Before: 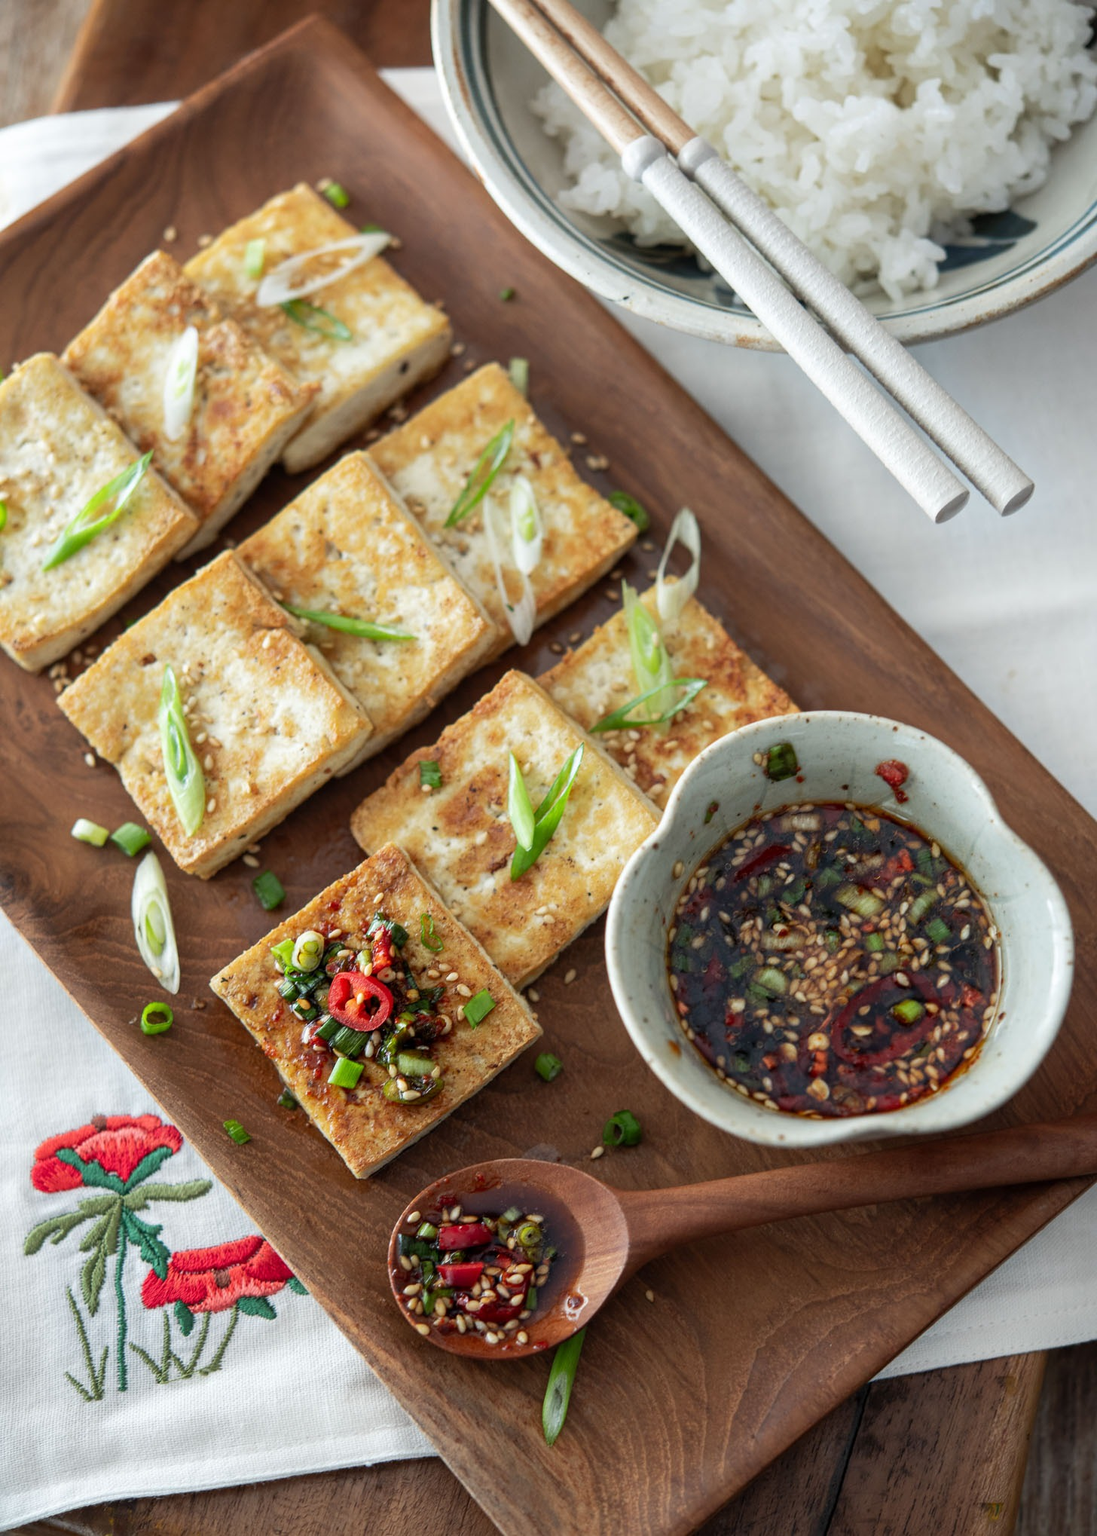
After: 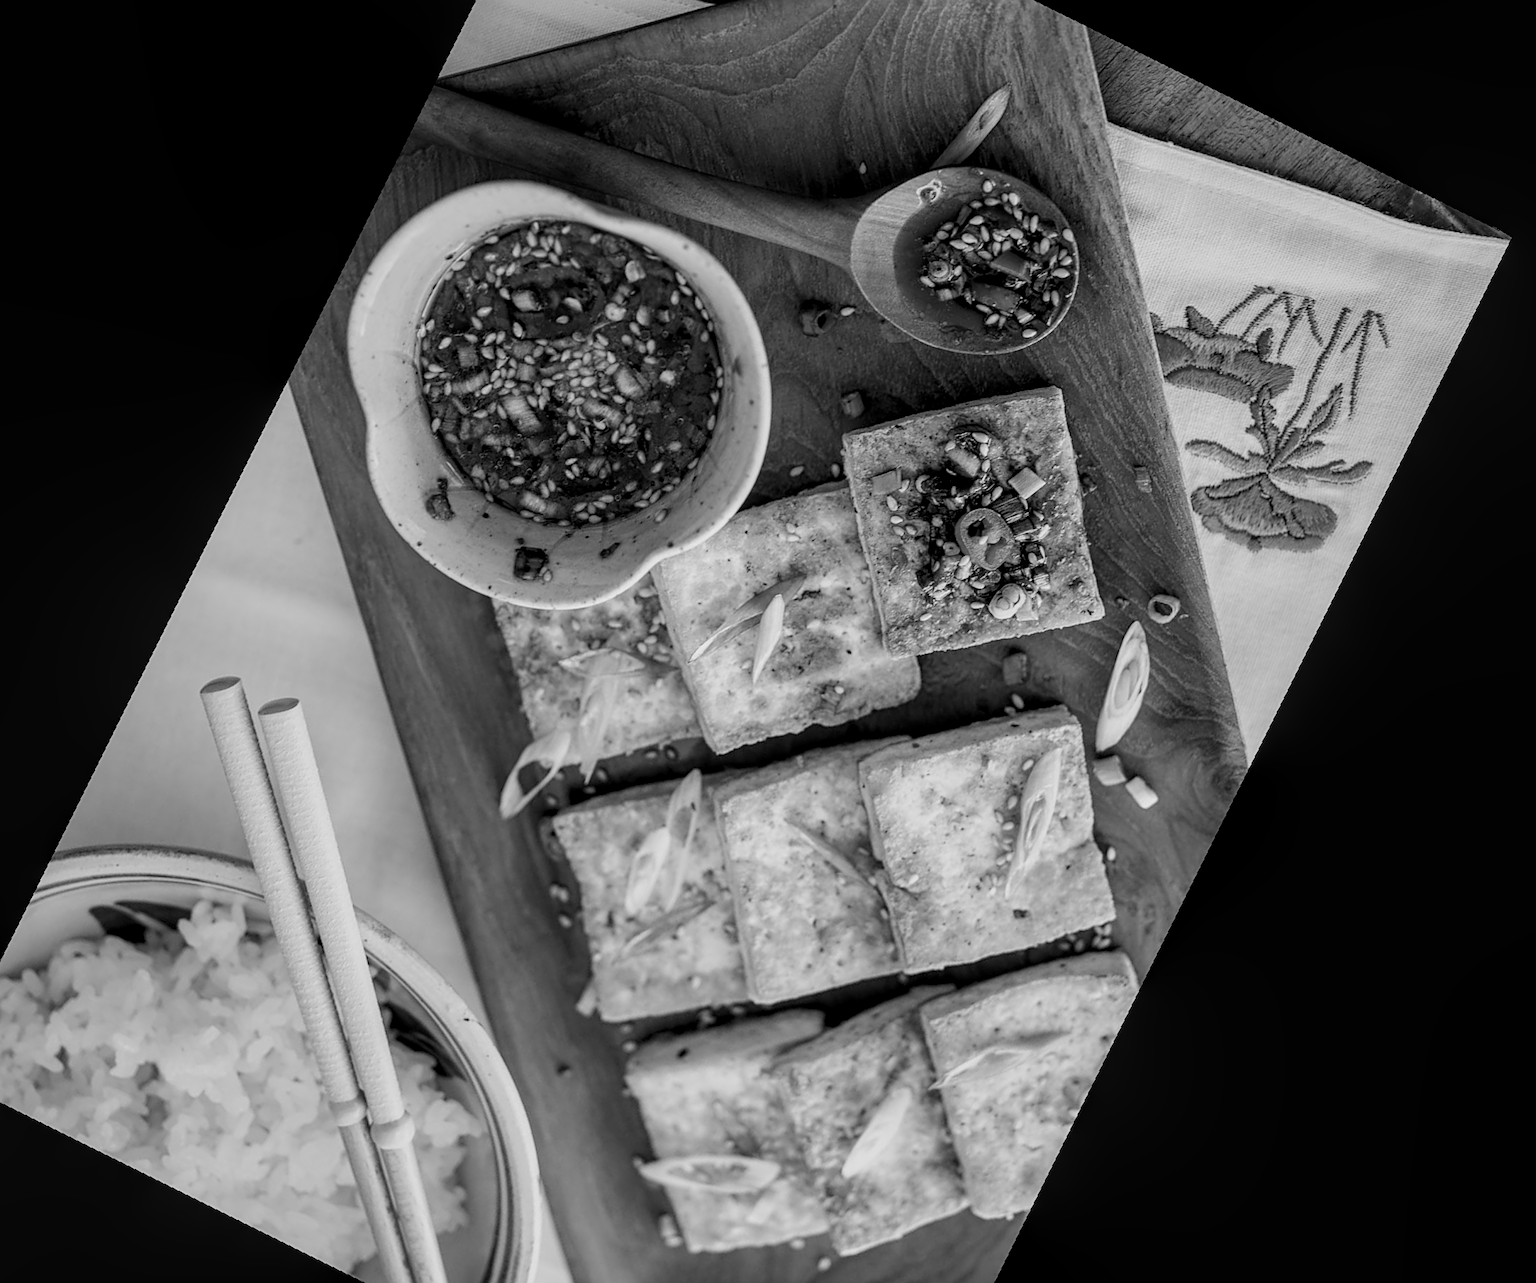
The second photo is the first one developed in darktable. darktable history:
filmic rgb: white relative exposure 3.9 EV, hardness 4.26
rotate and perspective: rotation -4.98°, automatic cropping off
monochrome: a -35.87, b 49.73, size 1.7
crop and rotate: angle 148.68°, left 9.111%, top 15.603%, right 4.588%, bottom 17.041%
local contrast: detail 130%
sharpen: on, module defaults
